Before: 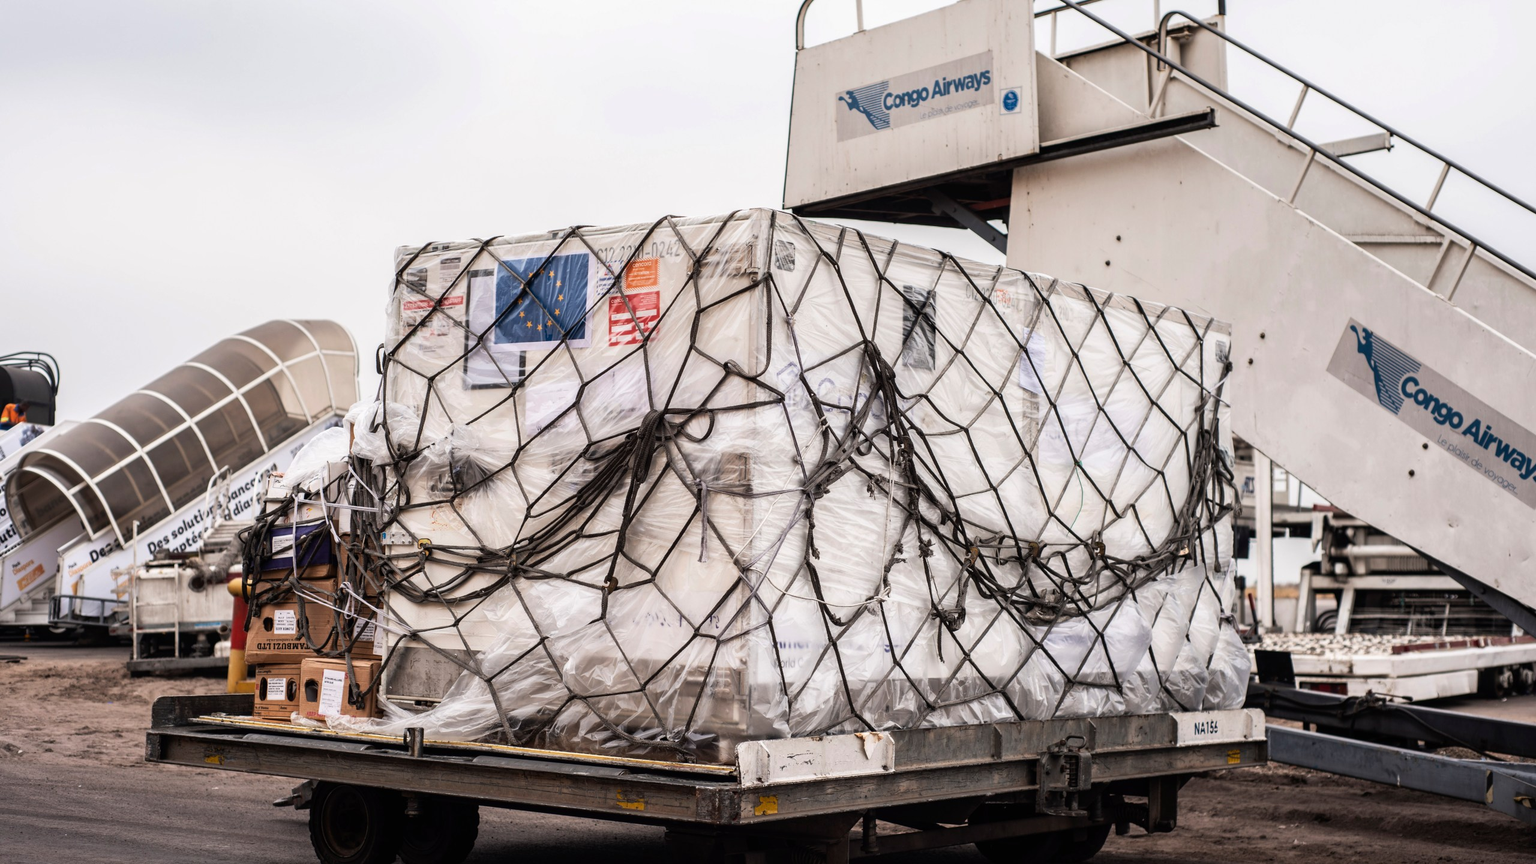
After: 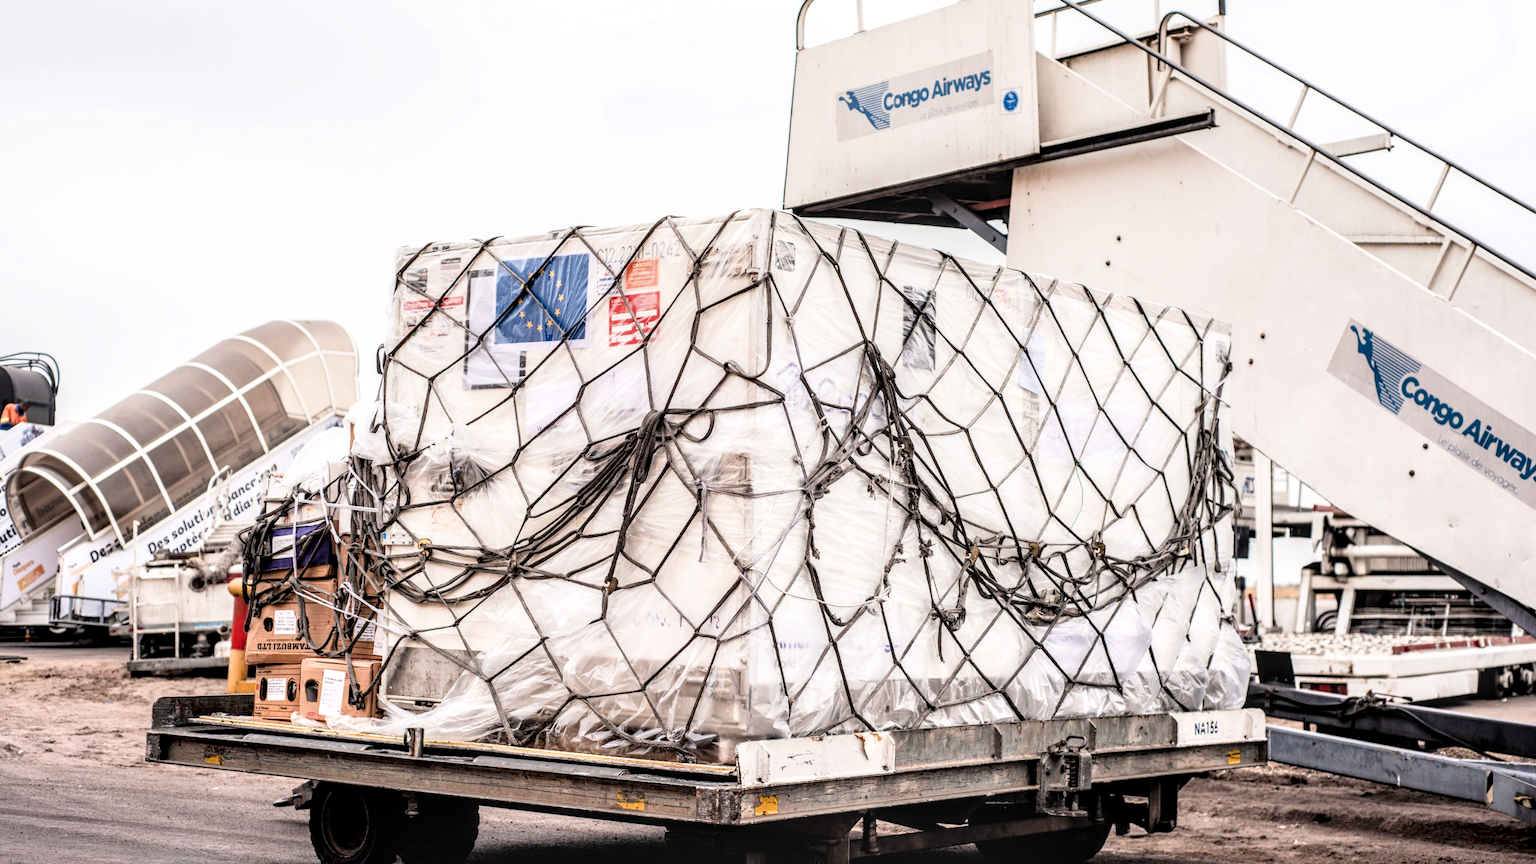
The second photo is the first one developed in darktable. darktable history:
exposure: black level correction 0.001, exposure 1.714 EV, compensate highlight preservation false
filmic rgb: black relative exposure -7.65 EV, white relative exposure 4.56 EV, hardness 3.61
local contrast: detail 144%
